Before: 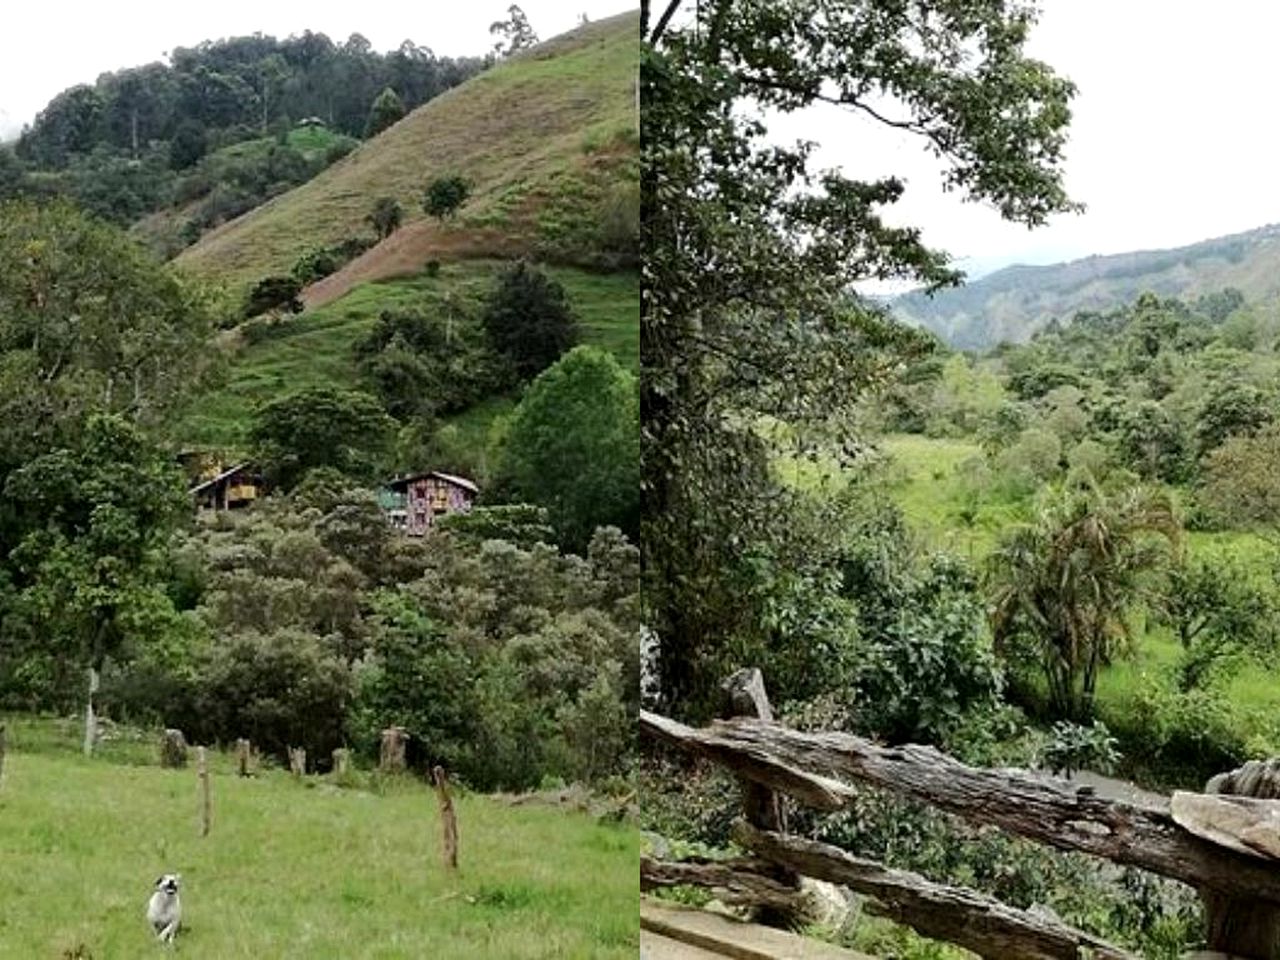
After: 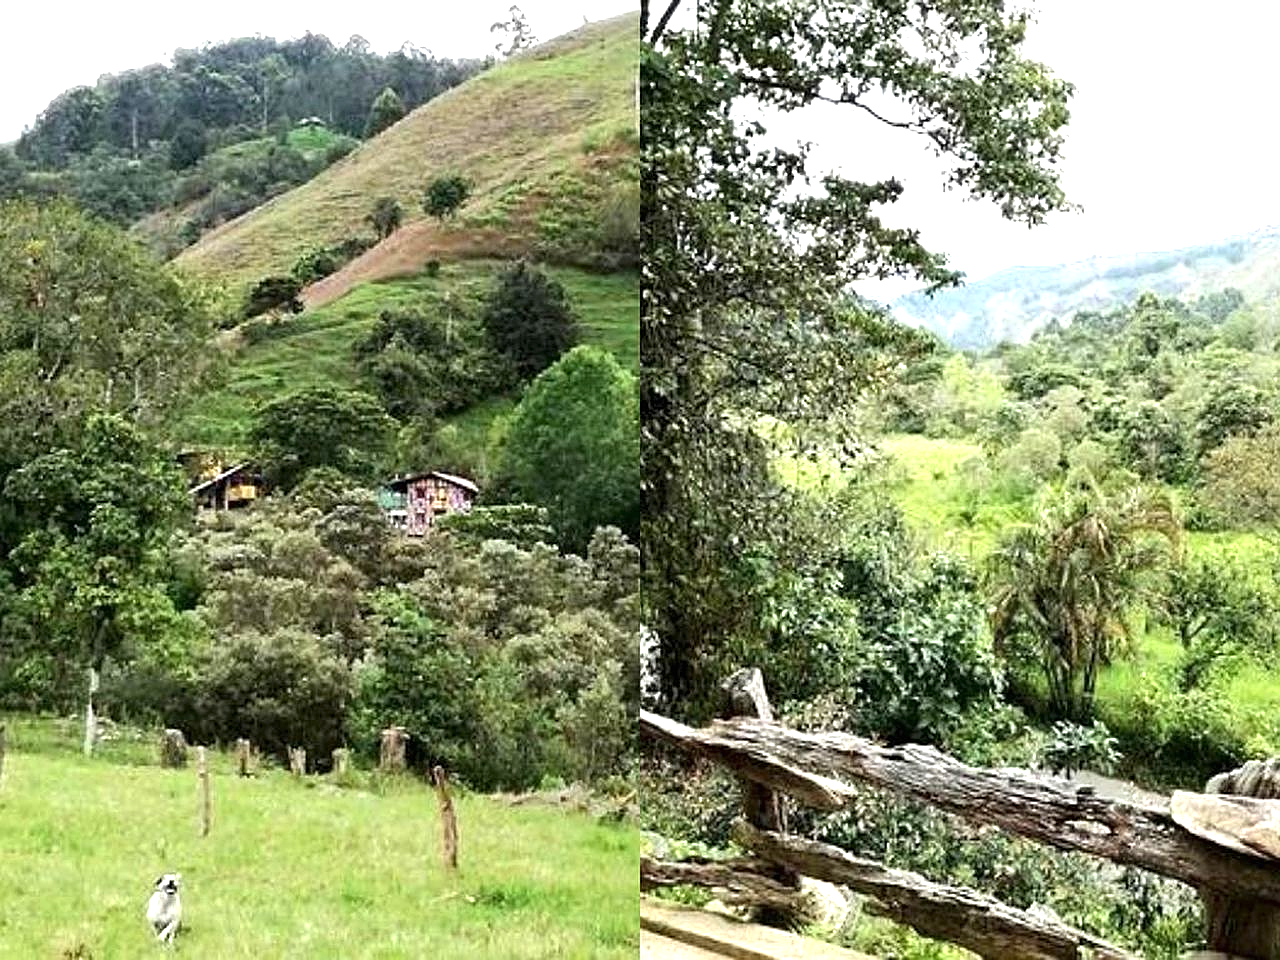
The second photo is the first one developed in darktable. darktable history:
exposure: black level correction 0, exposure 1.102 EV, compensate exposure bias true, compensate highlight preservation false
sharpen: radius 0.98, amount 0.606
